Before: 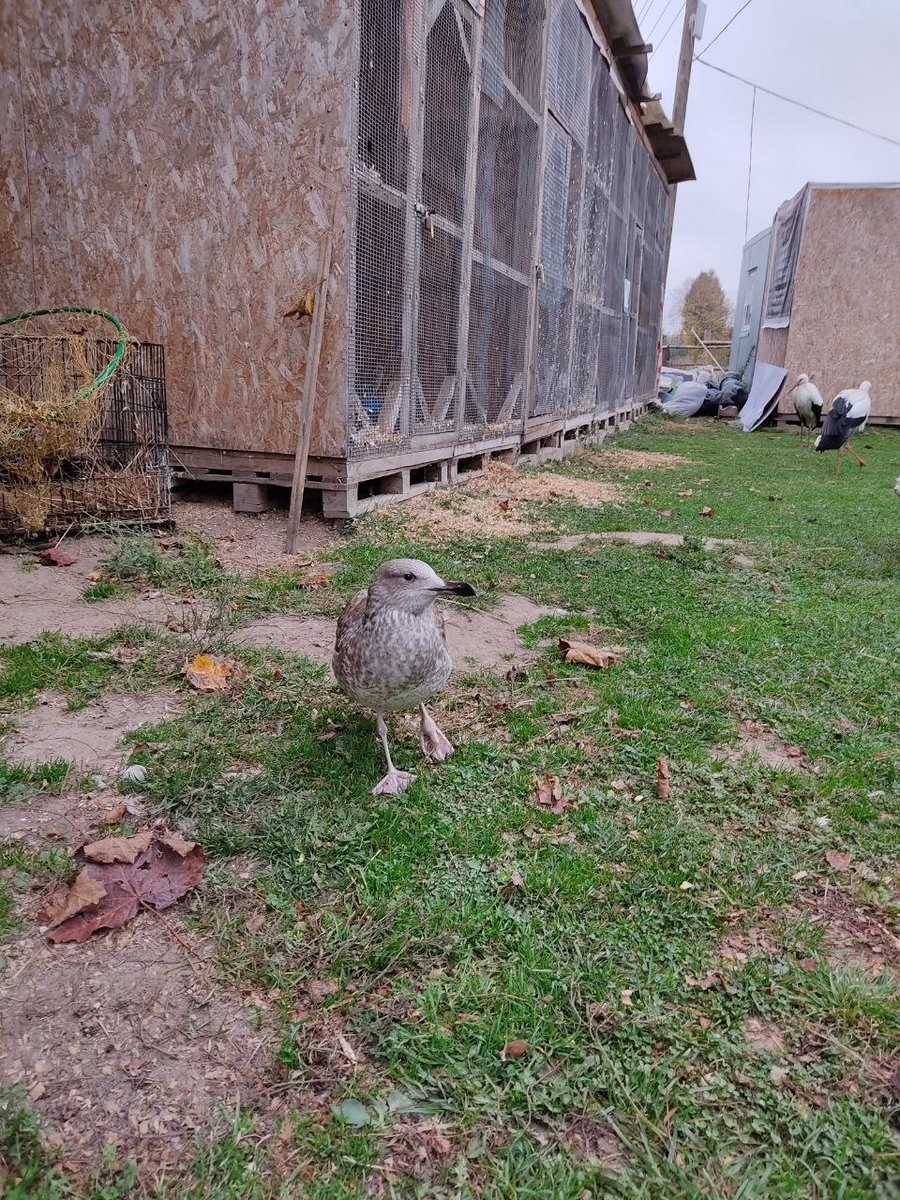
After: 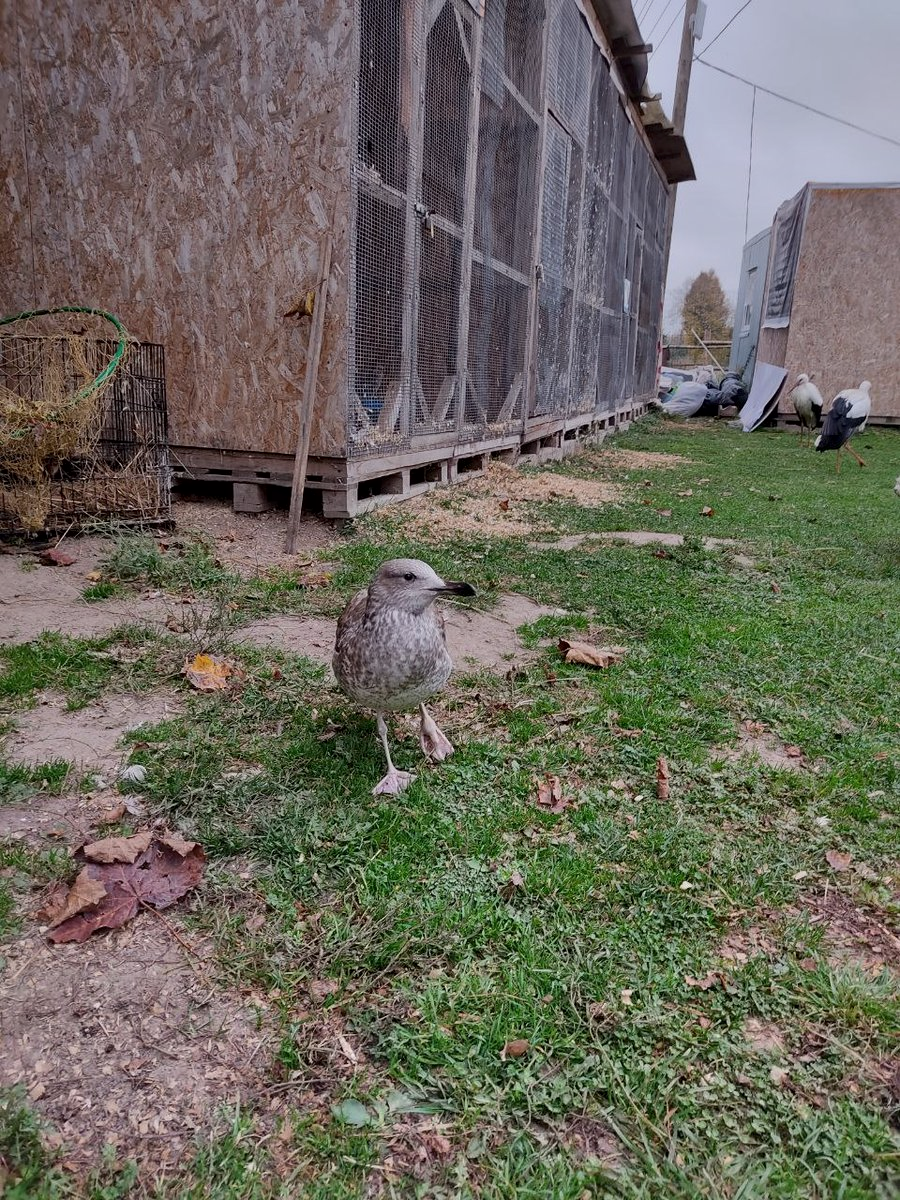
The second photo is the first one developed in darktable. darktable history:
graduated density: rotation -0.352°, offset 57.64
local contrast: mode bilateral grid, contrast 20, coarseness 50, detail 132%, midtone range 0.2
